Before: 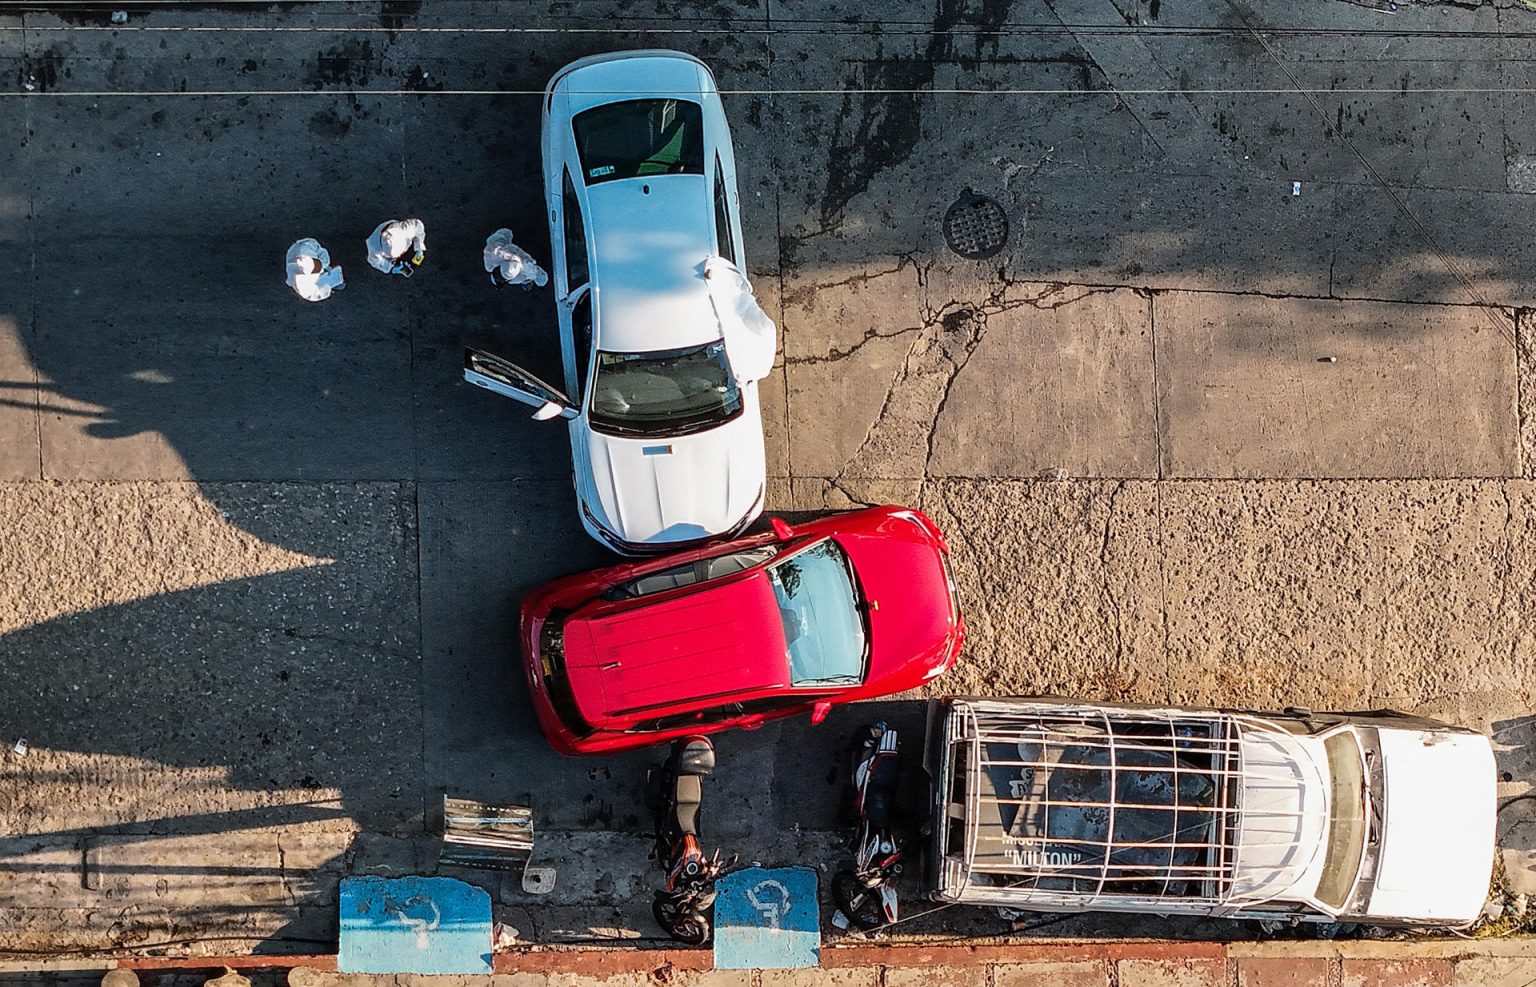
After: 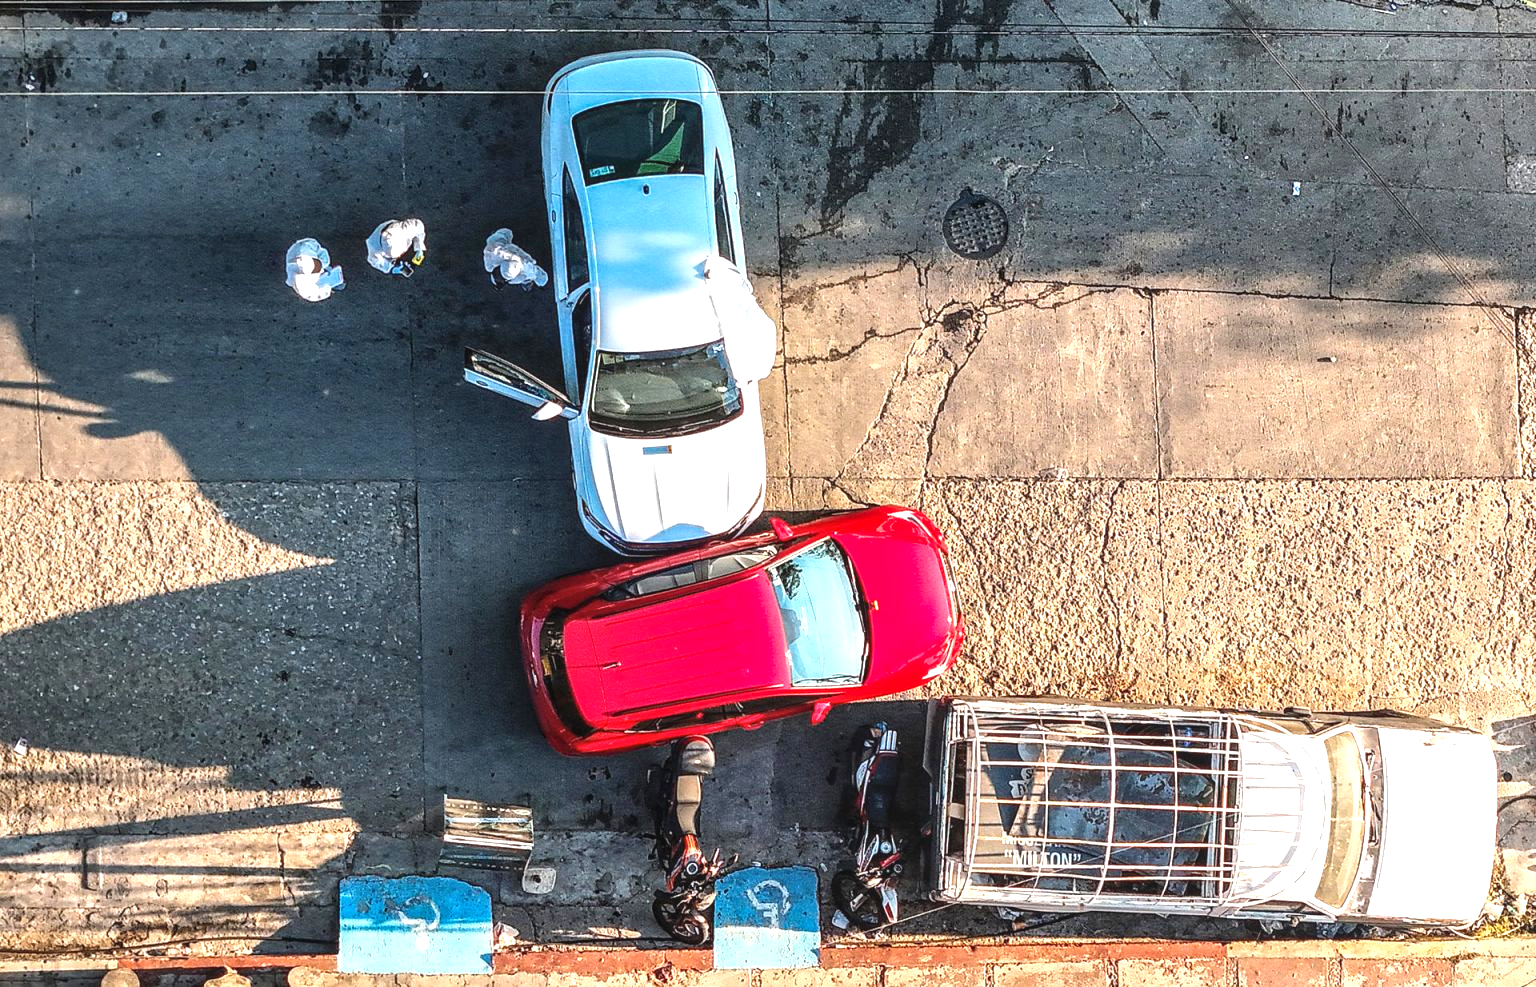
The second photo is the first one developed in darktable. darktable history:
exposure: exposure 1.093 EV, compensate highlight preservation false
local contrast: detail 110%
